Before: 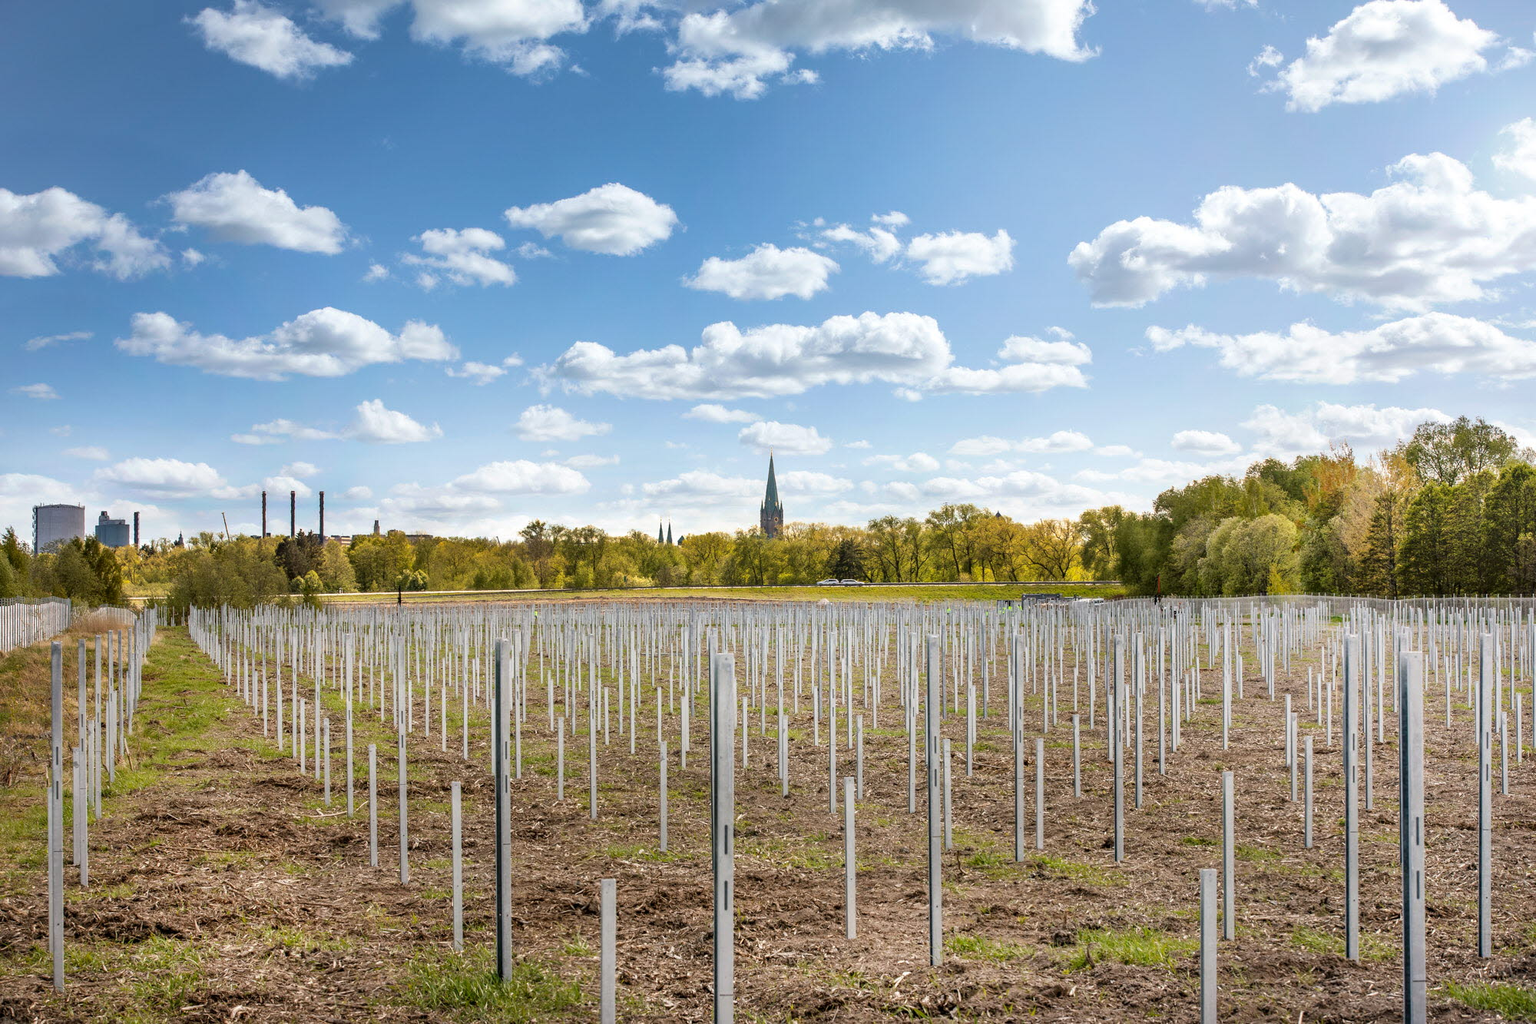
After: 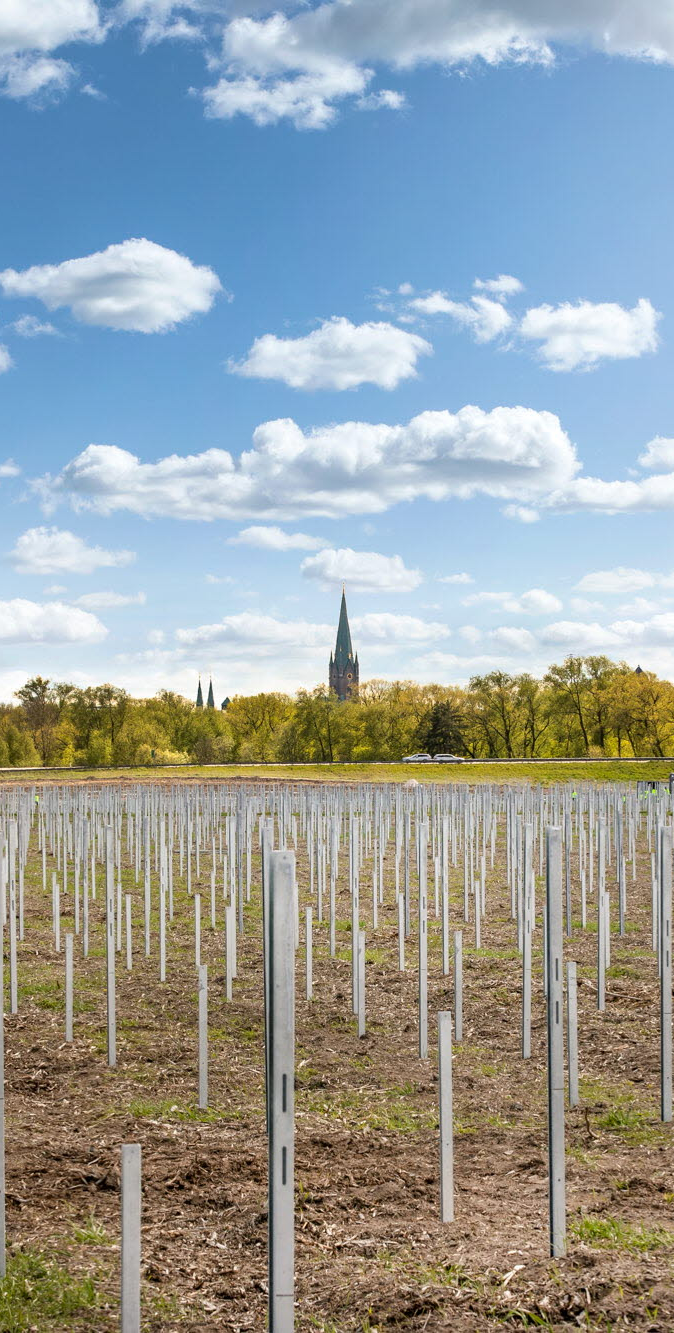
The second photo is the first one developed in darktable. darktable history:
crop: left 33.089%, right 33.187%
